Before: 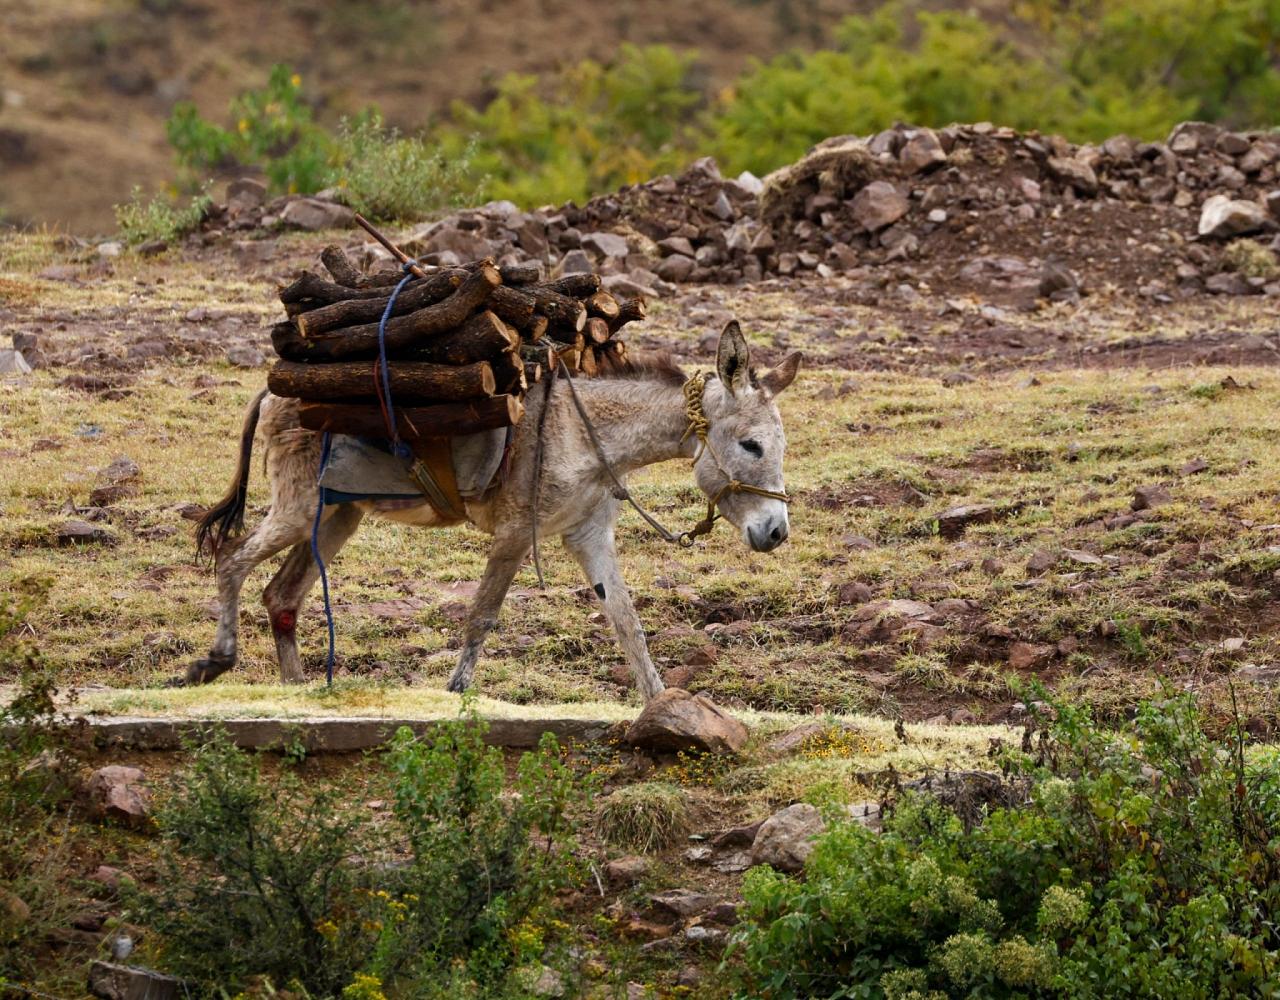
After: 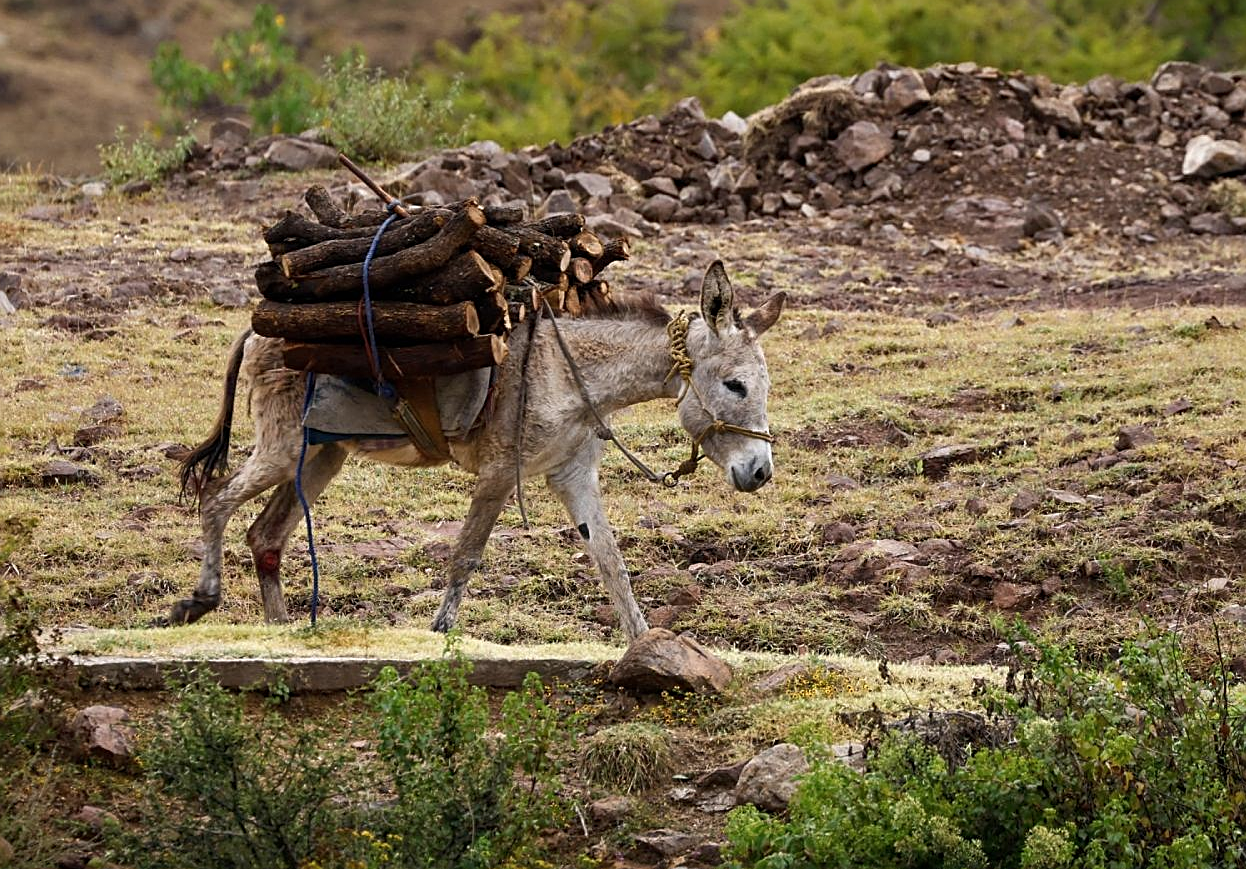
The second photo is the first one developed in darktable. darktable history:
color zones: curves: ch1 [(0, 0.469) (0.01, 0.469) (0.12, 0.446) (0.248, 0.469) (0.5, 0.5) (0.748, 0.5) (0.99, 0.469) (1, 0.469)]
sharpen: on, module defaults
crop: left 1.311%, top 6.095%, right 1.335%, bottom 6.942%
